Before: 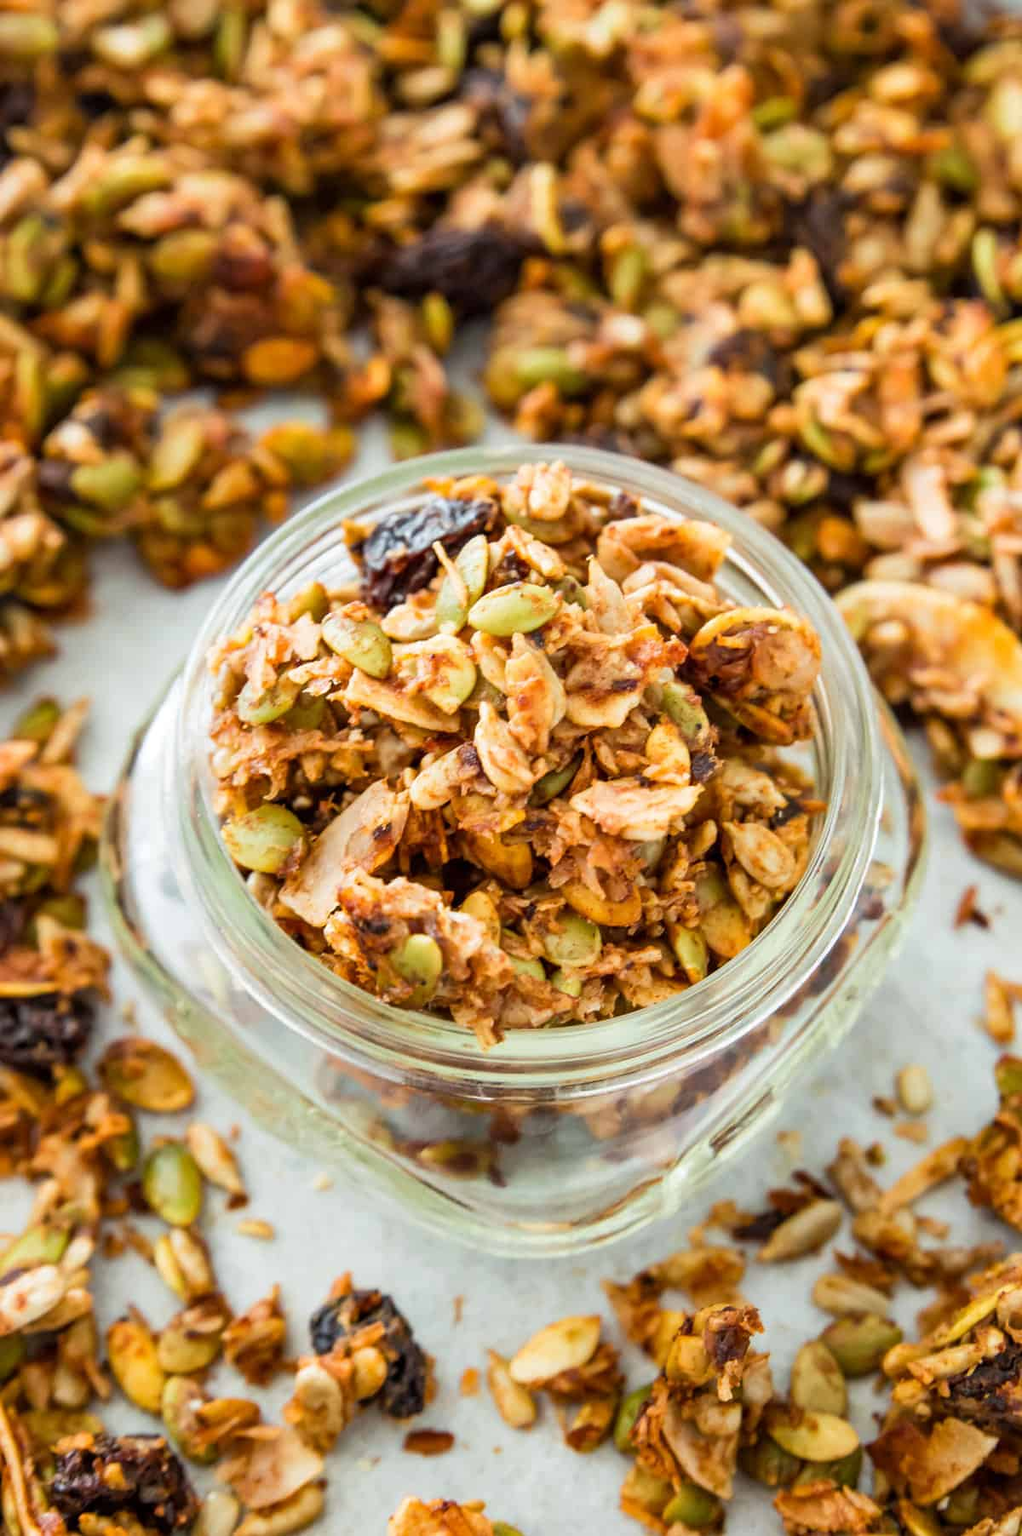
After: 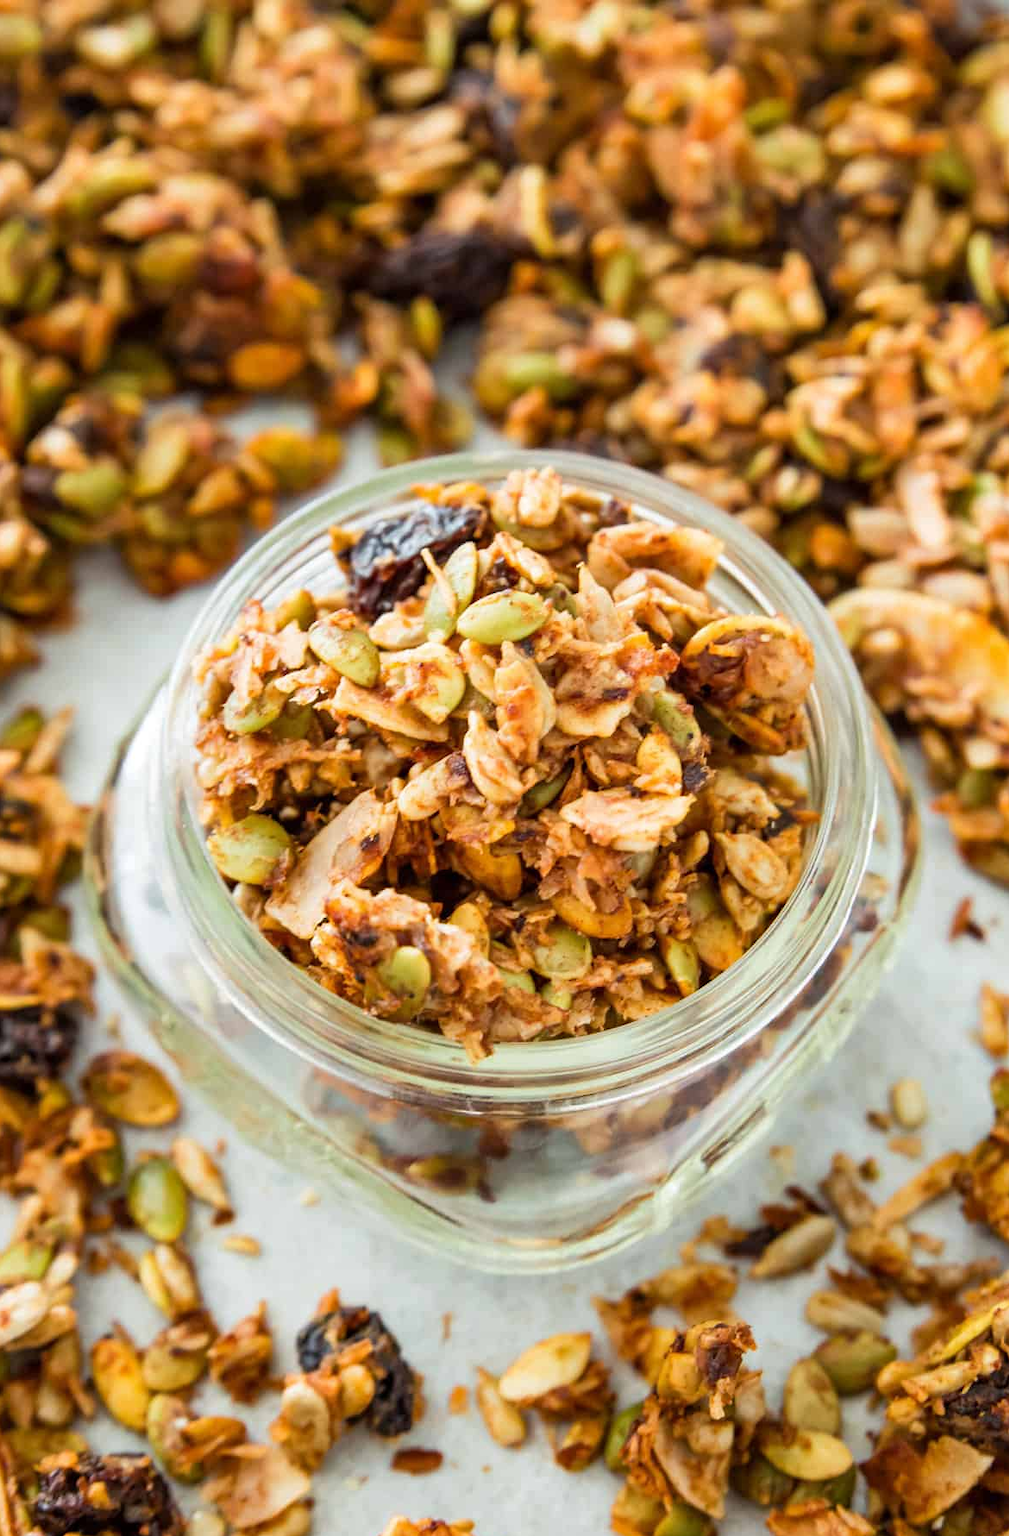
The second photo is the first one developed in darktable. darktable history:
crop and rotate: left 1.698%, right 0.738%, bottom 1.251%
